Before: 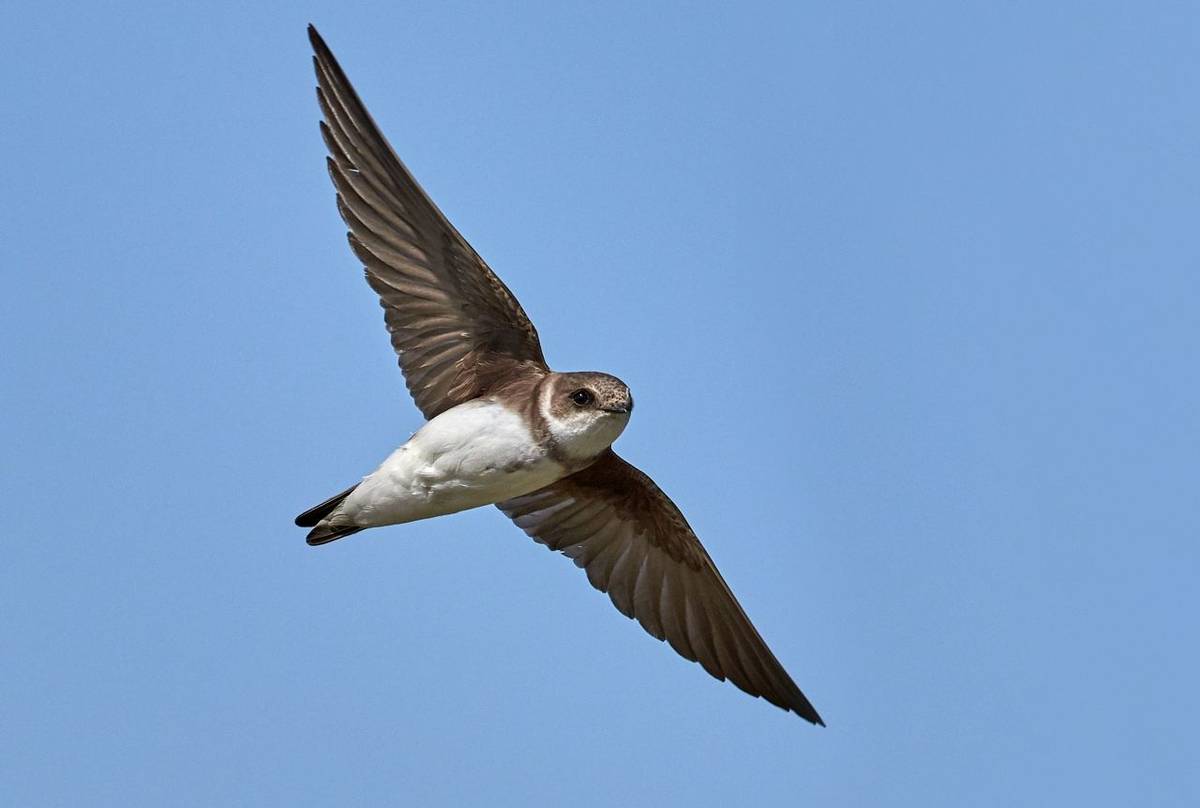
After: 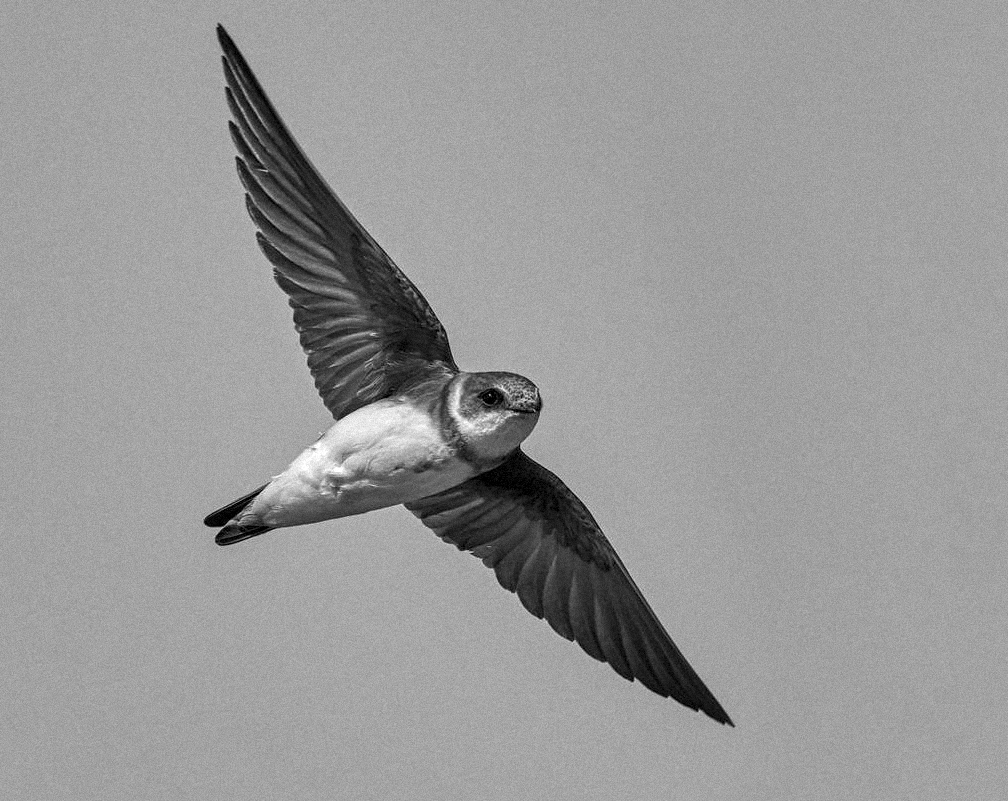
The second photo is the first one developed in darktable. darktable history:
monochrome: on, module defaults
grain: mid-tones bias 0%
local contrast: on, module defaults
crop: left 7.598%, right 7.873%
color correction: highlights a* 9.03, highlights b* 8.71, shadows a* 40, shadows b* 40, saturation 0.8
